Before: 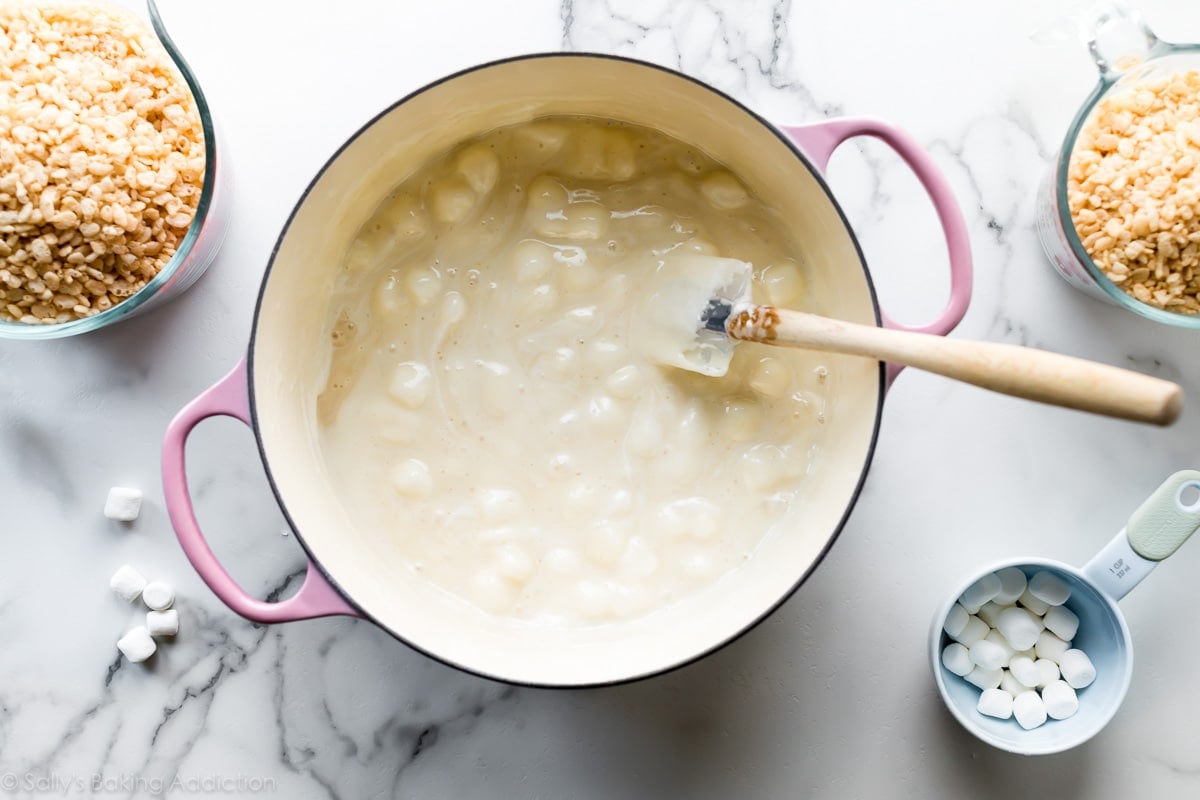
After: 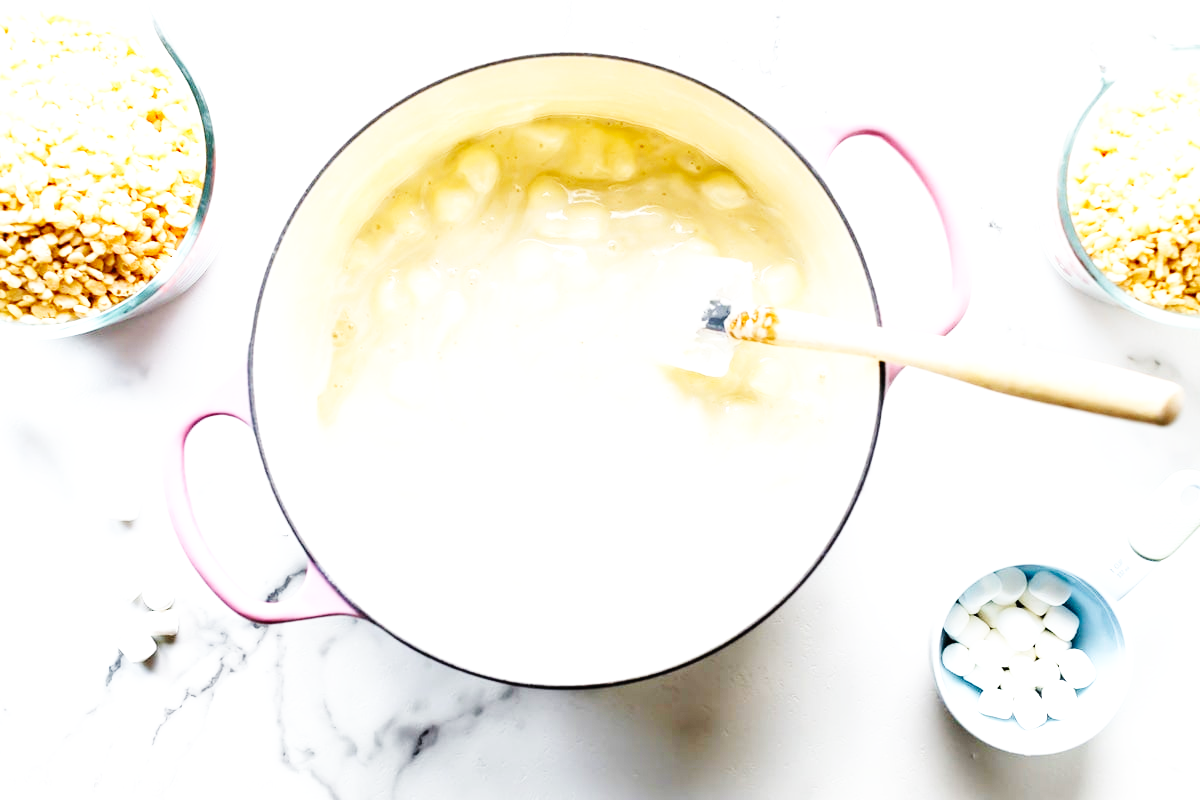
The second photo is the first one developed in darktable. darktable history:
exposure: black level correction 0, exposure 0.682 EV, compensate highlight preservation false
base curve: curves: ch0 [(0, 0.003) (0.001, 0.002) (0.006, 0.004) (0.02, 0.022) (0.048, 0.086) (0.094, 0.234) (0.162, 0.431) (0.258, 0.629) (0.385, 0.8) (0.548, 0.918) (0.751, 0.988) (1, 1)], preserve colors none
